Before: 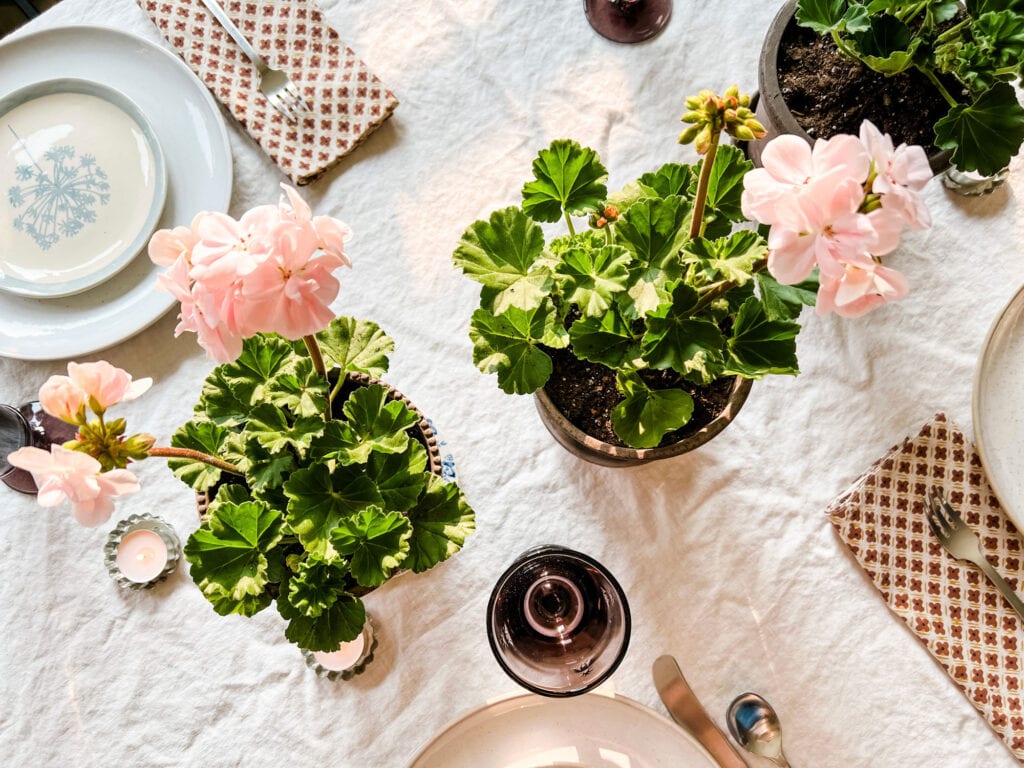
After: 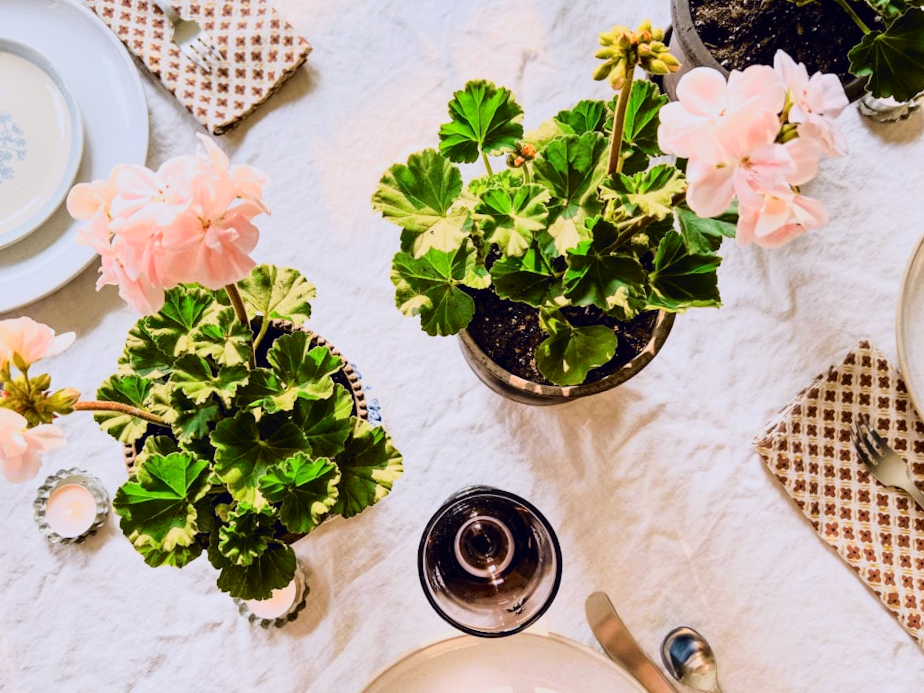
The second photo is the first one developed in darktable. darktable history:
tone curve: curves: ch0 [(0.003, 0.003) (0.104, 0.069) (0.236, 0.218) (0.401, 0.443) (0.495, 0.55) (0.625, 0.67) (0.819, 0.841) (0.96, 0.899)]; ch1 [(0, 0) (0.161, 0.092) (0.37, 0.302) (0.424, 0.402) (0.45, 0.466) (0.495, 0.506) (0.573, 0.571) (0.638, 0.641) (0.751, 0.741) (1, 1)]; ch2 [(0, 0) (0.352, 0.403) (0.466, 0.443) (0.524, 0.501) (0.56, 0.556) (1, 1)], color space Lab, independent channels, preserve colors none
crop and rotate: angle 1.96°, left 5.673%, top 5.673%
